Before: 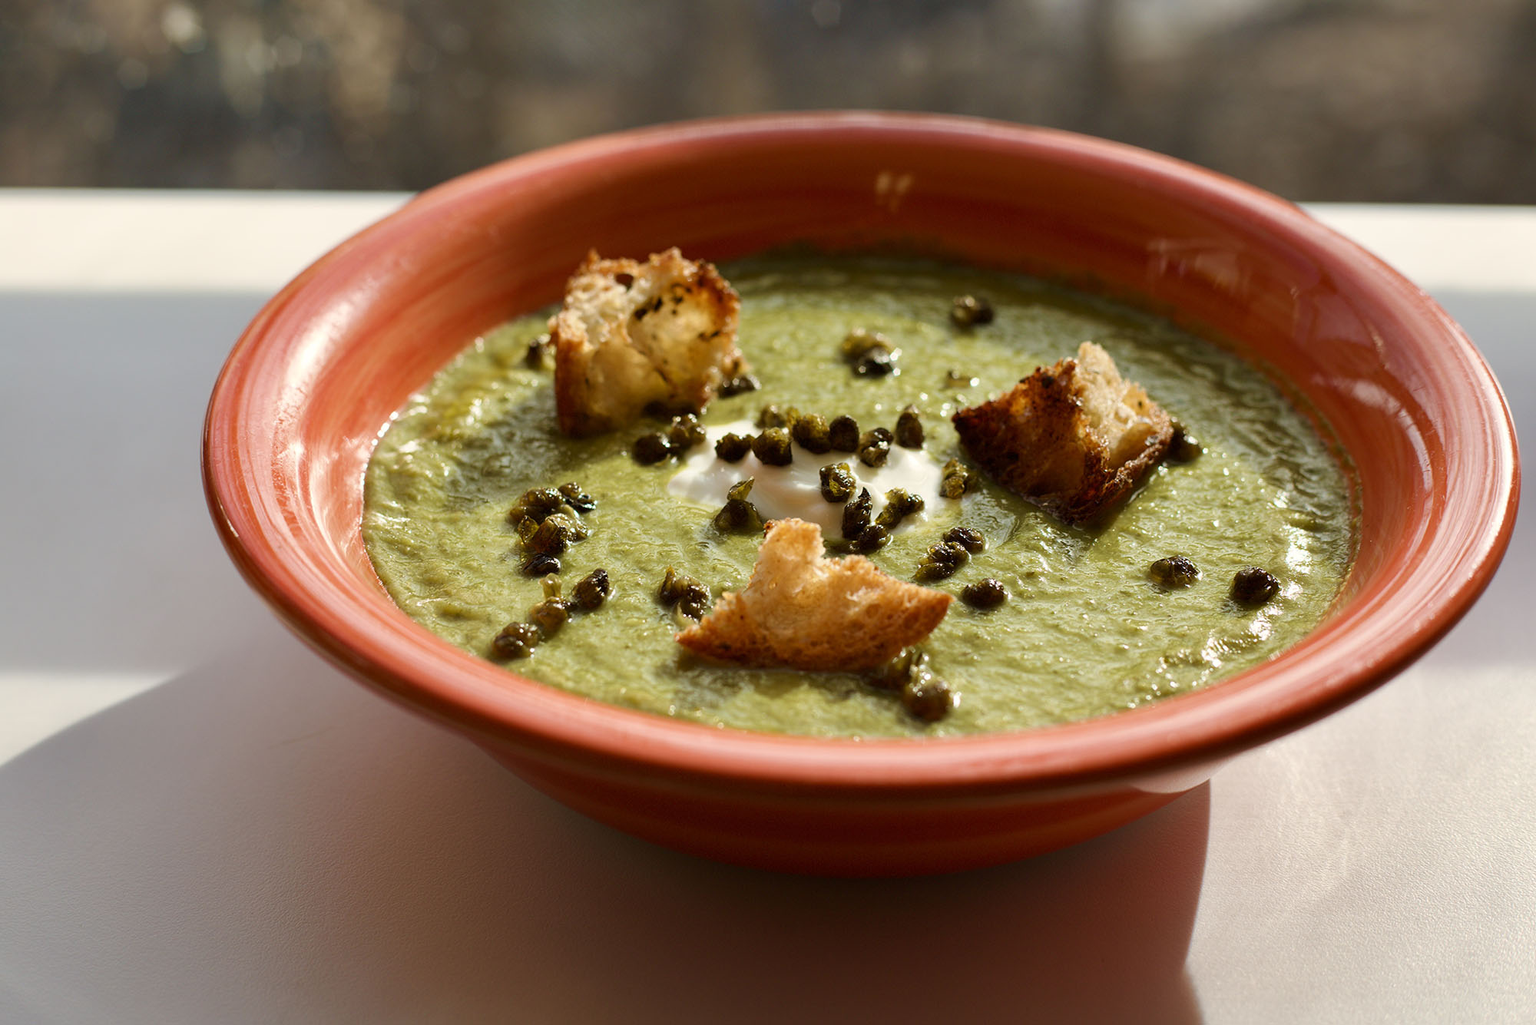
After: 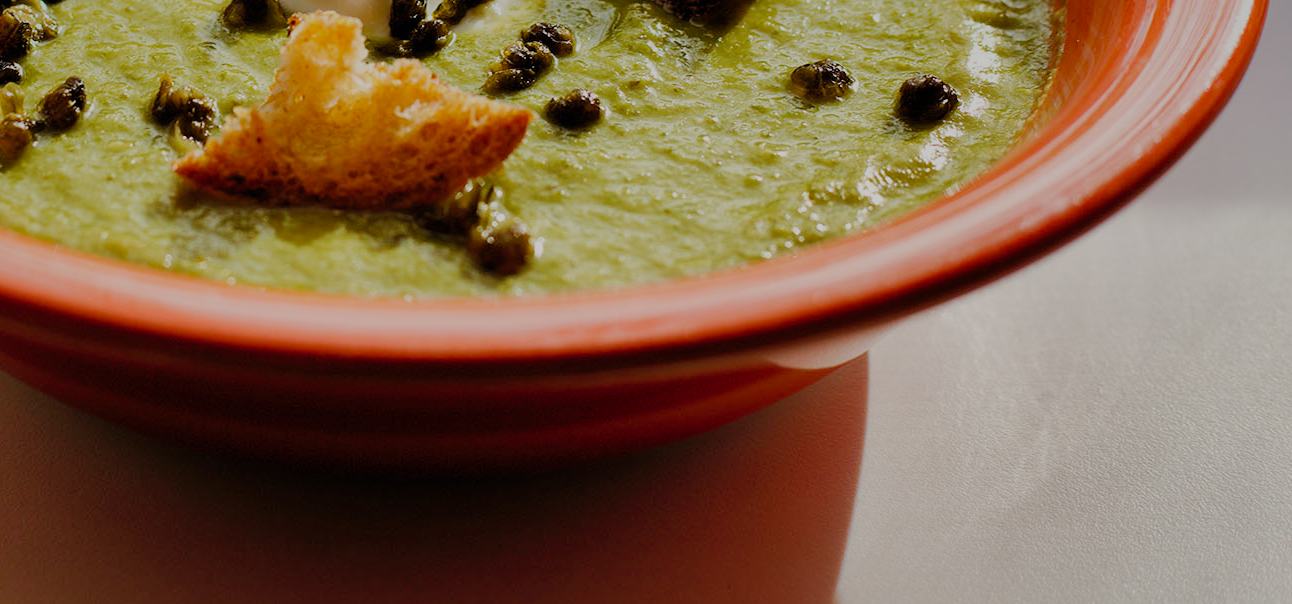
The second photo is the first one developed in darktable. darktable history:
crop and rotate: left 35.39%, top 49.756%, bottom 4.978%
filmic rgb: black relative exposure -7.65 EV, white relative exposure 4.56 EV, threshold 5.96 EV, hardness 3.61, contrast 1.05, add noise in highlights 0.001, preserve chrominance no, color science v3 (2019), use custom middle-gray values true, contrast in highlights soft, enable highlight reconstruction true
shadows and highlights: shadows 39.9, highlights -59.67
